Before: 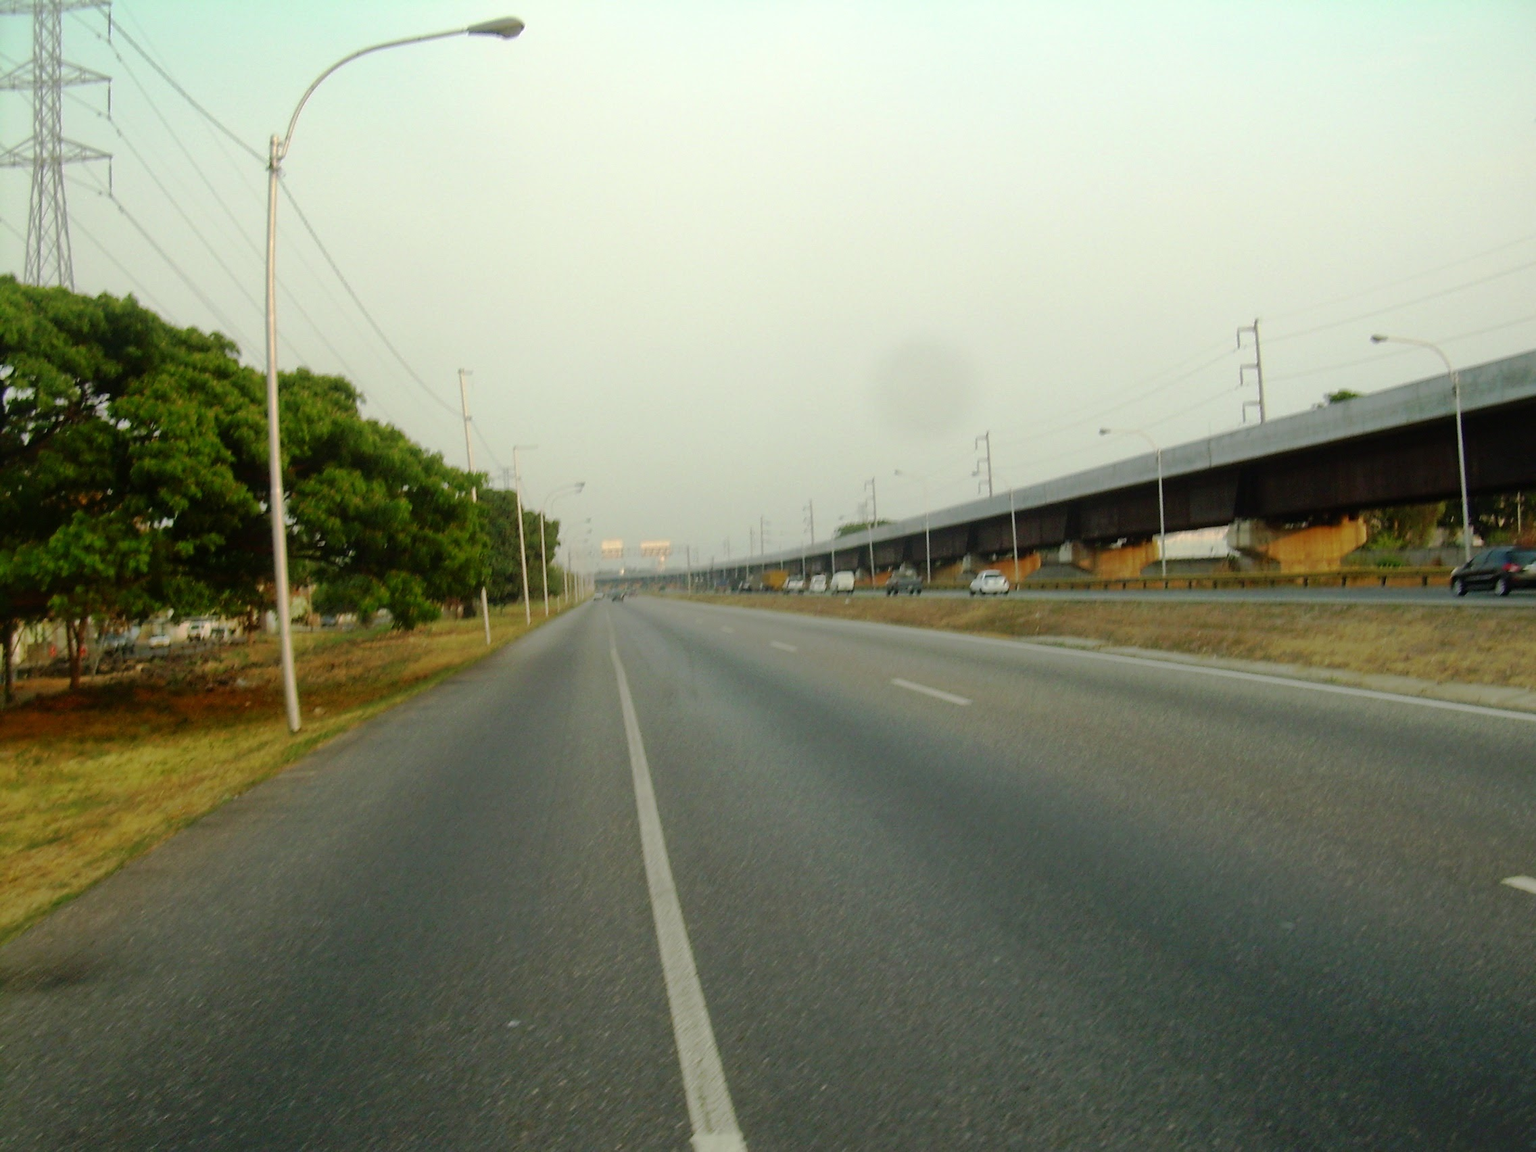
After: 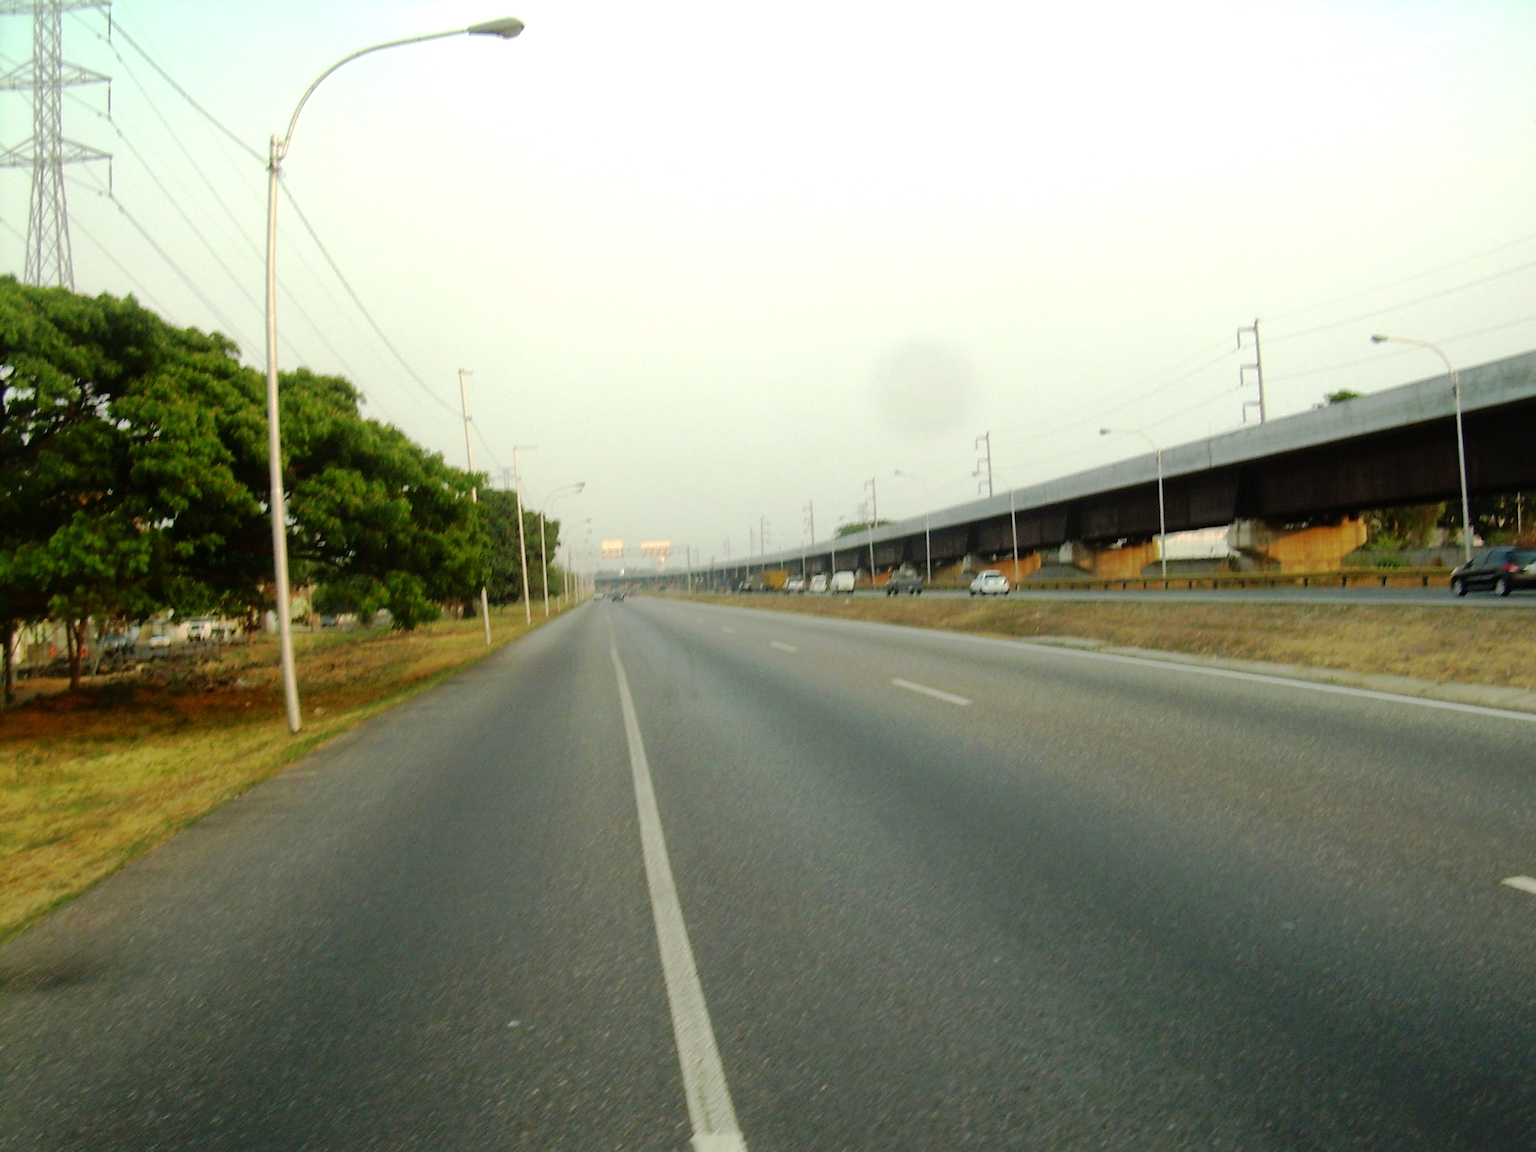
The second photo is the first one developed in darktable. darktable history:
base curve: curves: ch0 [(0, 0) (0.989, 0.992)], preserve colors none
tone equalizer: -8 EV -0.442 EV, -7 EV -0.383 EV, -6 EV -0.349 EV, -5 EV -0.262 EV, -3 EV 0.209 EV, -2 EV 0.334 EV, -1 EV 0.382 EV, +0 EV 0.405 EV
